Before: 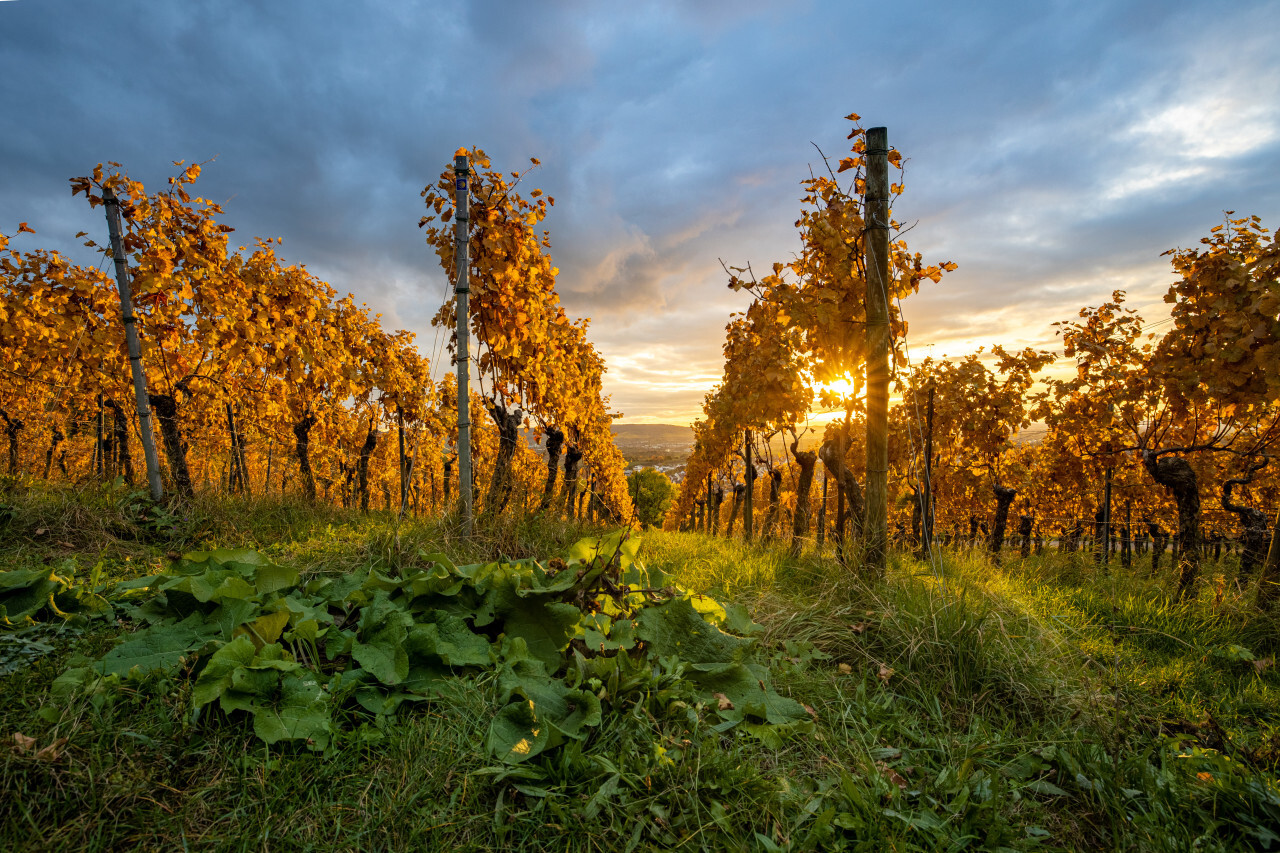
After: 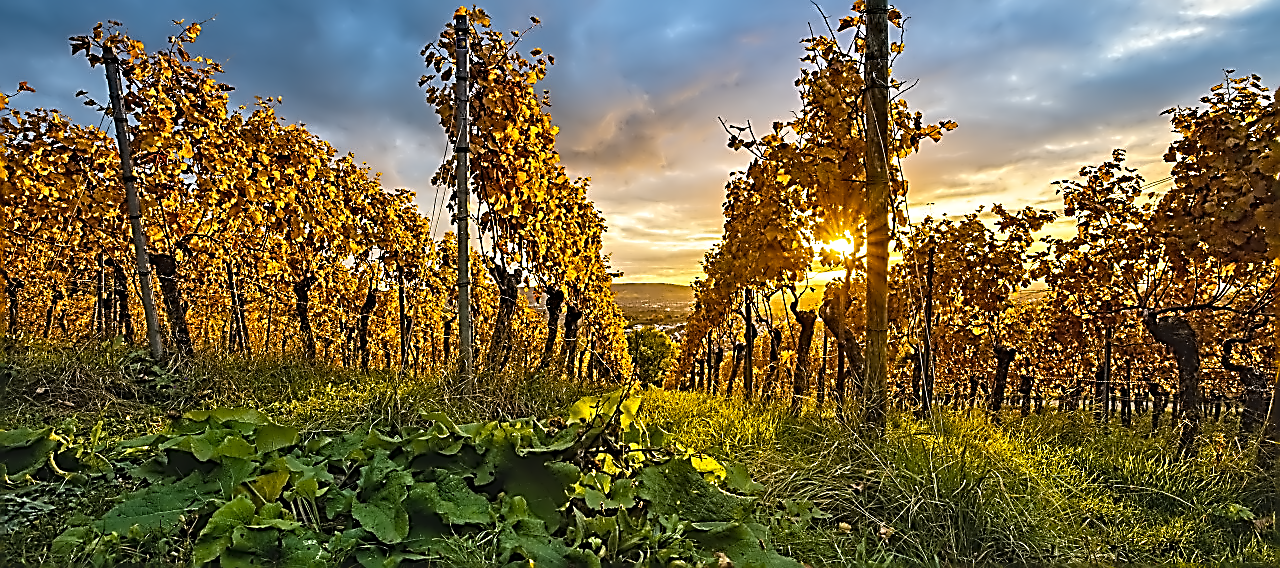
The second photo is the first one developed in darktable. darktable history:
color balance rgb: perceptual saturation grading › global saturation 30.288%, global vibrance 20%
contrast equalizer: octaves 7, y [[0.5, 0.542, 0.583, 0.625, 0.667, 0.708], [0.5 ×6], [0.5 ×6], [0, 0.033, 0.067, 0.1, 0.133, 0.167], [0, 0.05, 0.1, 0.15, 0.2, 0.25]]
crop: top 16.563%, bottom 16.771%
sharpen: amount 1.873
exposure: black level correction -0.013, exposure -0.188 EV, compensate highlight preservation false
